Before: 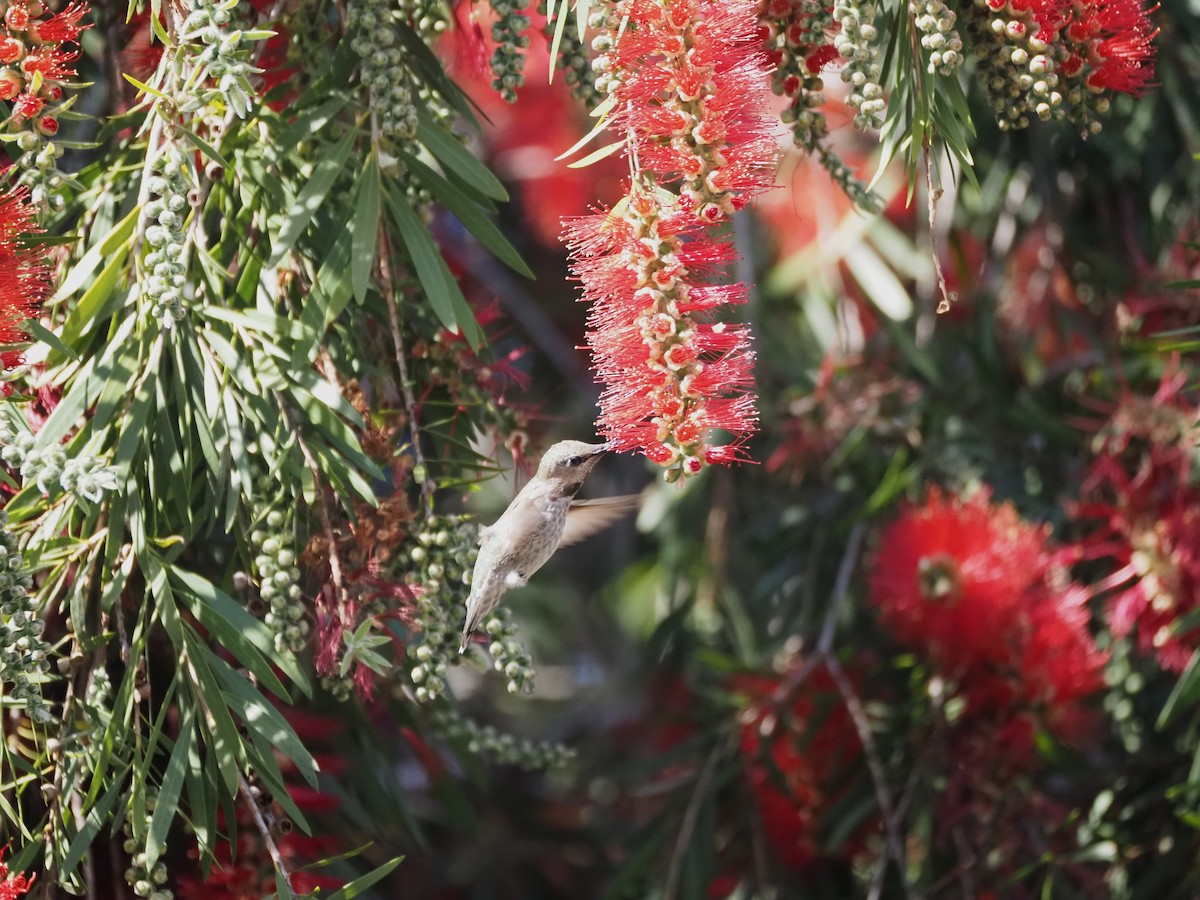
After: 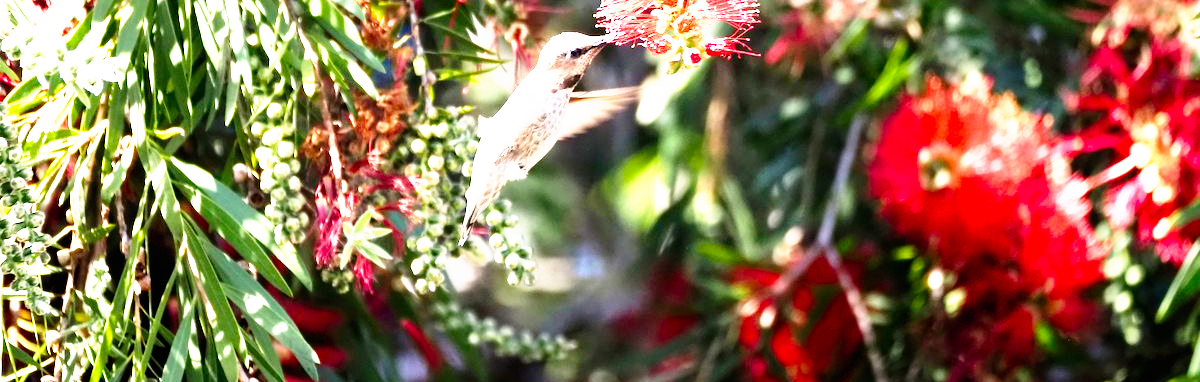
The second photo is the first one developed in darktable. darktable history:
tone curve: curves: ch0 [(0, 0) (0.003, 0) (0.011, 0.001) (0.025, 0.003) (0.044, 0.004) (0.069, 0.007) (0.1, 0.01) (0.136, 0.033) (0.177, 0.082) (0.224, 0.141) (0.277, 0.208) (0.335, 0.282) (0.399, 0.363) (0.468, 0.451) (0.543, 0.545) (0.623, 0.647) (0.709, 0.756) (0.801, 0.87) (0.898, 0.972) (1, 1)], preserve colors none
crop: top 45.391%, bottom 12.15%
exposure: black level correction 0, exposure 0.592 EV, compensate exposure bias true, compensate highlight preservation false
base curve: curves: ch0 [(0, 0) (0.026, 0.03) (0.109, 0.232) (0.351, 0.748) (0.669, 0.968) (1, 1)], preserve colors none
contrast brightness saturation: contrast 0.043, saturation 0.152
